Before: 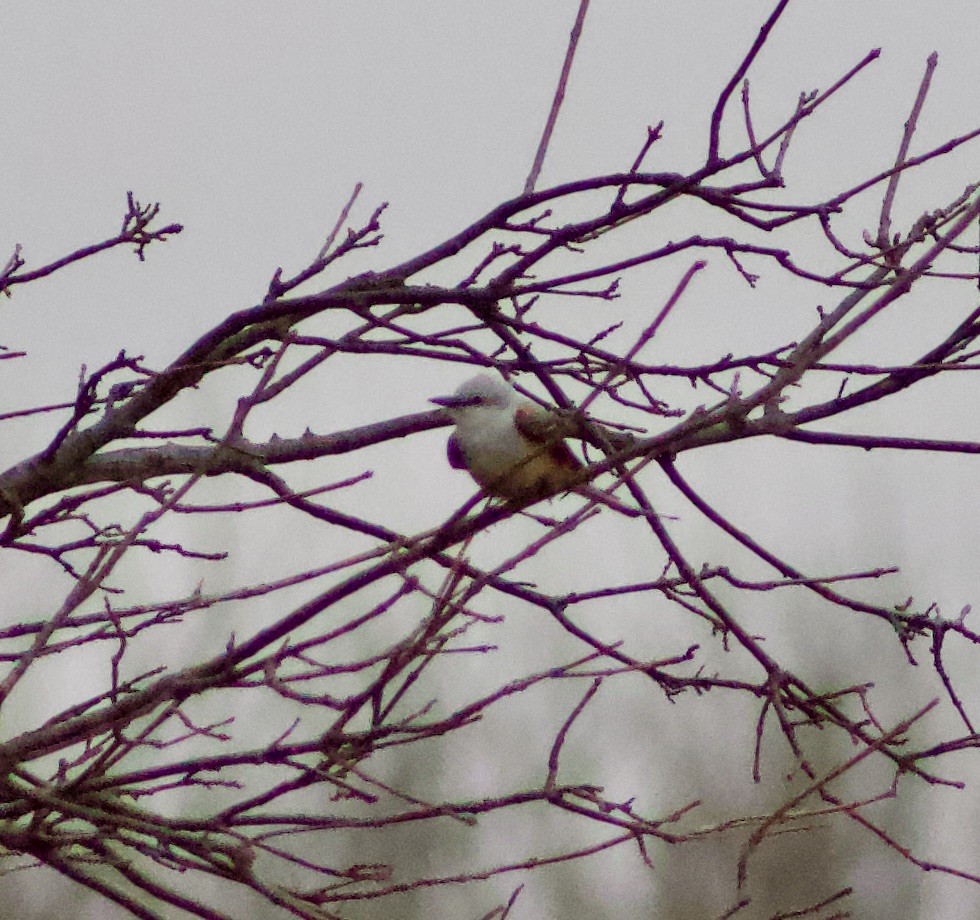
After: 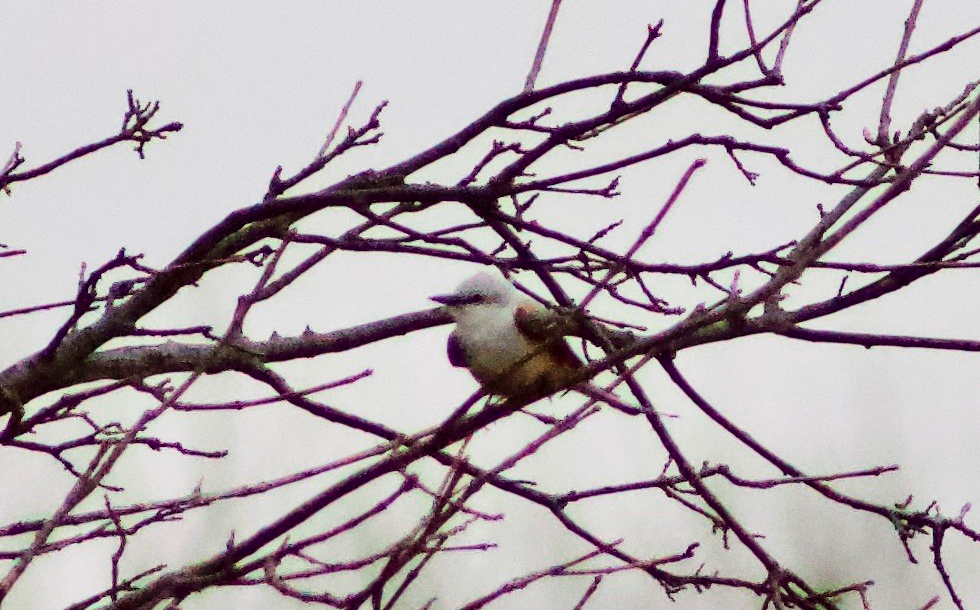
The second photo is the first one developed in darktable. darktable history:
base curve: curves: ch0 [(0, 0) (0.036, 0.025) (0.121, 0.166) (0.206, 0.329) (0.605, 0.79) (1, 1)]
crop: top 11.141%, bottom 22.487%
